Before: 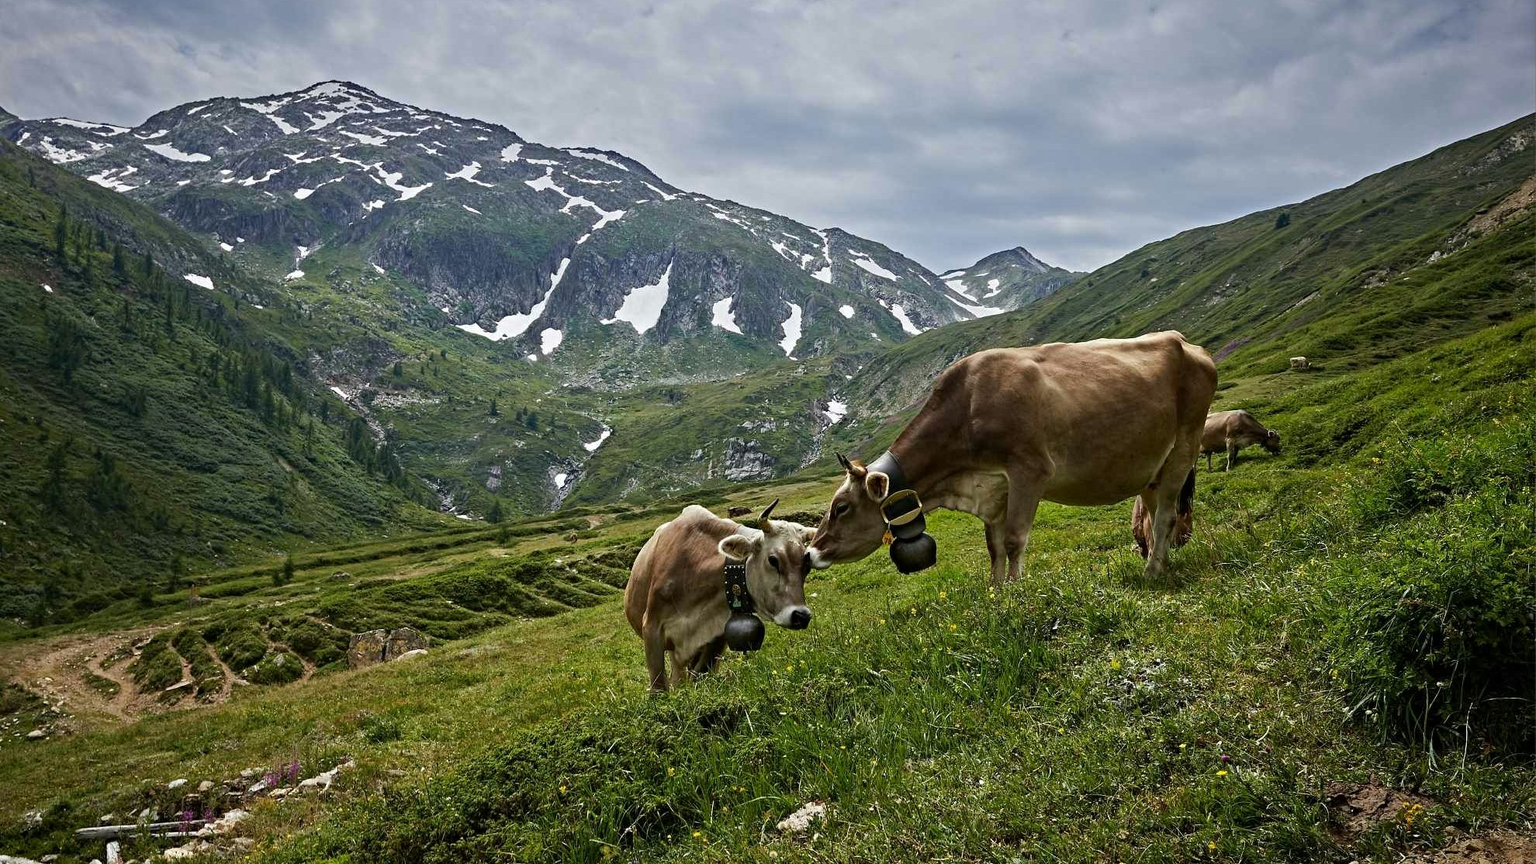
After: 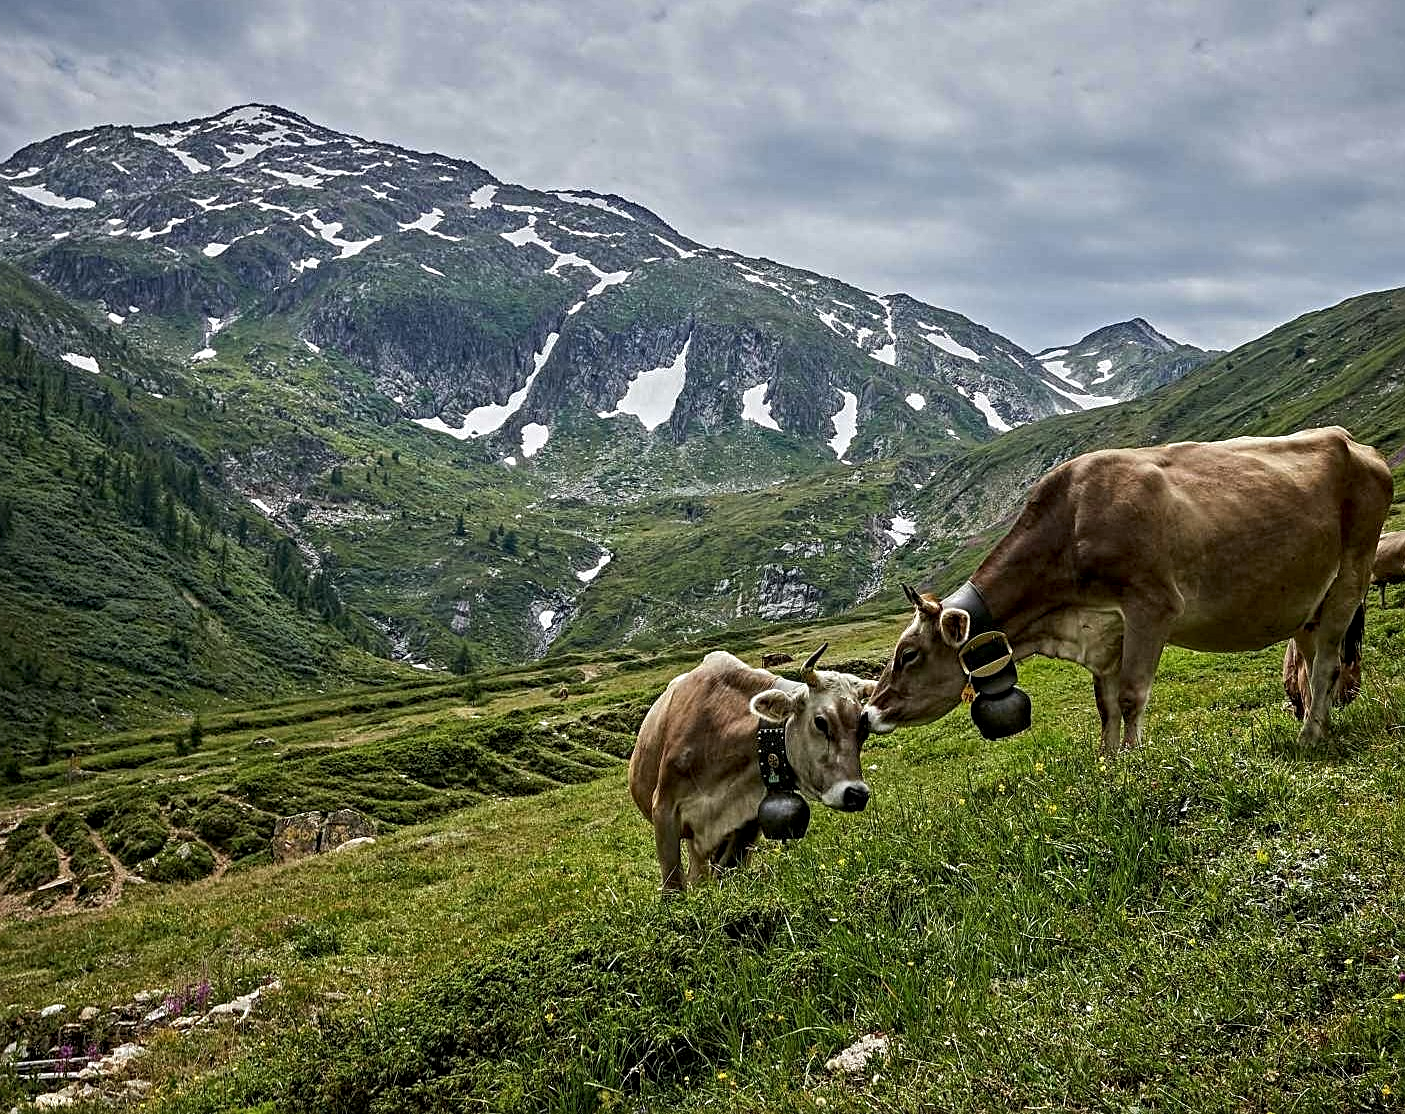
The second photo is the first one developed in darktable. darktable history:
local contrast: detail 130%
crop and rotate: left 8.931%, right 20.086%
sharpen: on, module defaults
